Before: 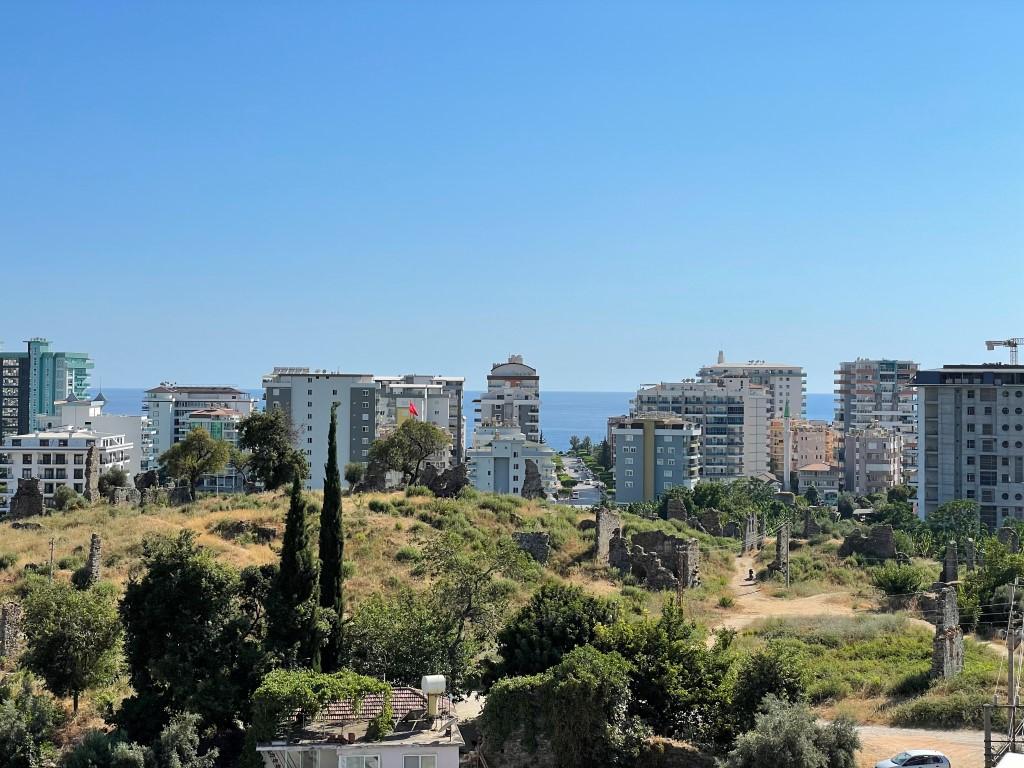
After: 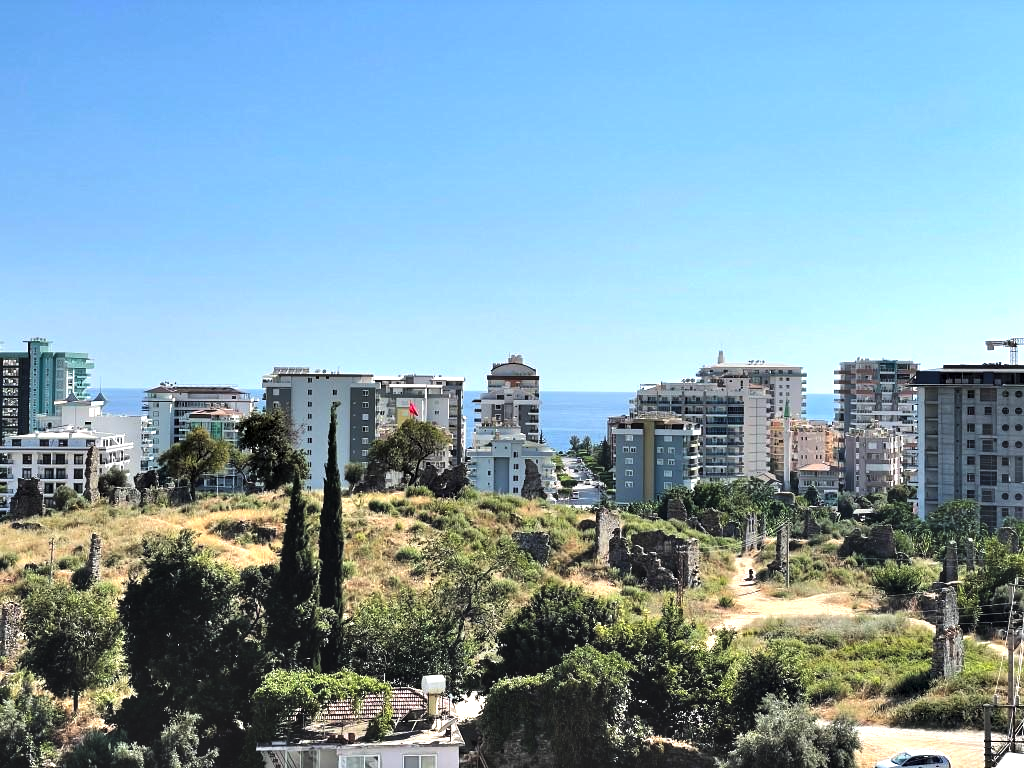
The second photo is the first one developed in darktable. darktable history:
tone equalizer: -8 EV -0.447 EV, -7 EV -0.418 EV, -6 EV -0.312 EV, -5 EV -0.202 EV, -3 EV 0.234 EV, -2 EV 0.32 EV, -1 EV 0.41 EV, +0 EV 0.425 EV, mask exposure compensation -0.5 EV
exposure: black level correction -0.024, exposure -0.119 EV, compensate highlight preservation false
contrast equalizer: octaves 7, y [[0.6 ×6], [0.55 ×6], [0 ×6], [0 ×6], [0 ×6]]
